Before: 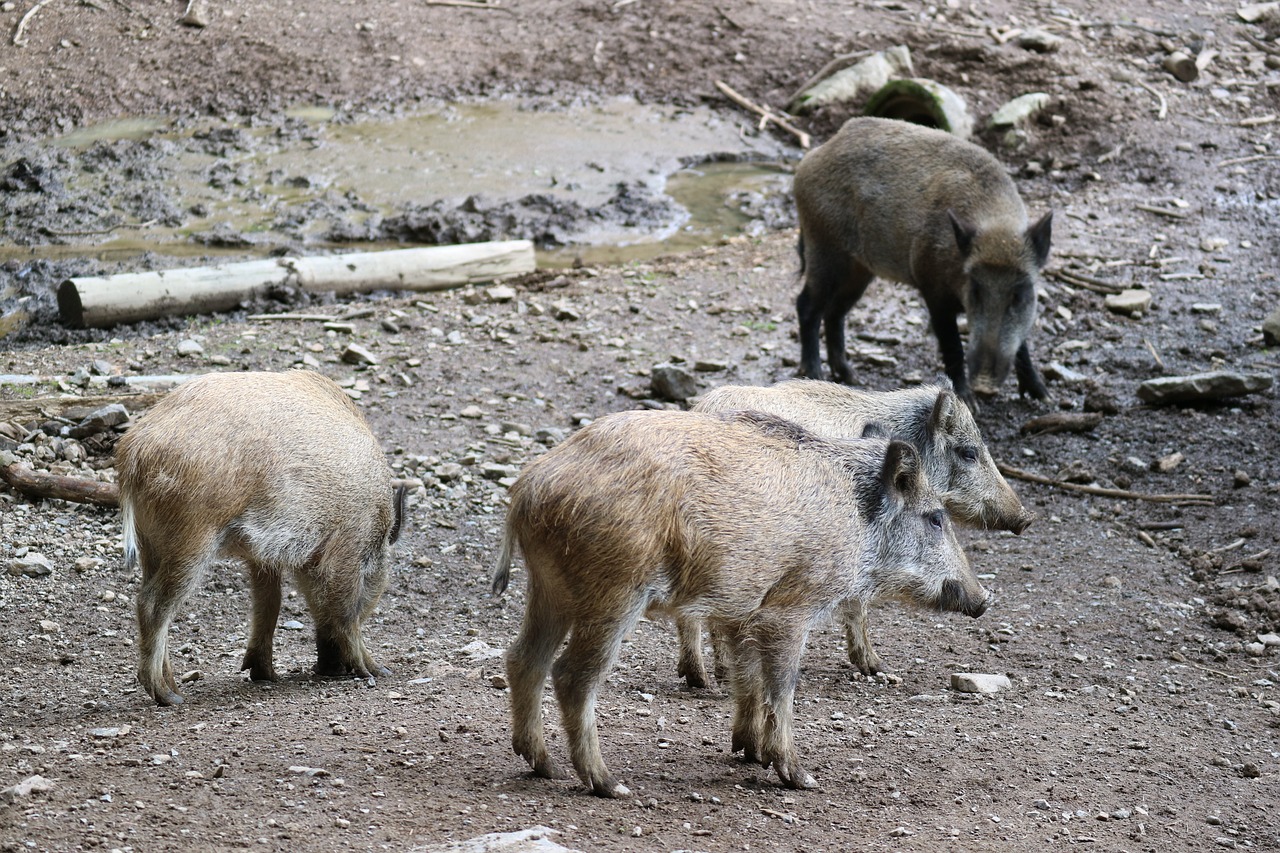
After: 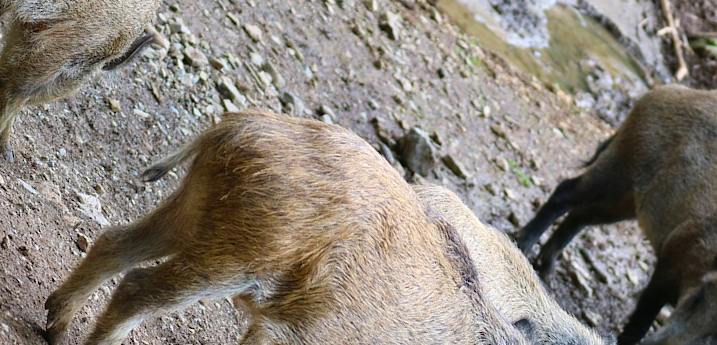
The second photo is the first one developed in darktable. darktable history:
color balance rgb: power › luminance 3.224%, power › hue 233.97°, perceptual saturation grading › global saturation 30.517%, global vibrance 20%
crop and rotate: angle -44.68°, top 16.788%, right 0.931%, bottom 11.756%
